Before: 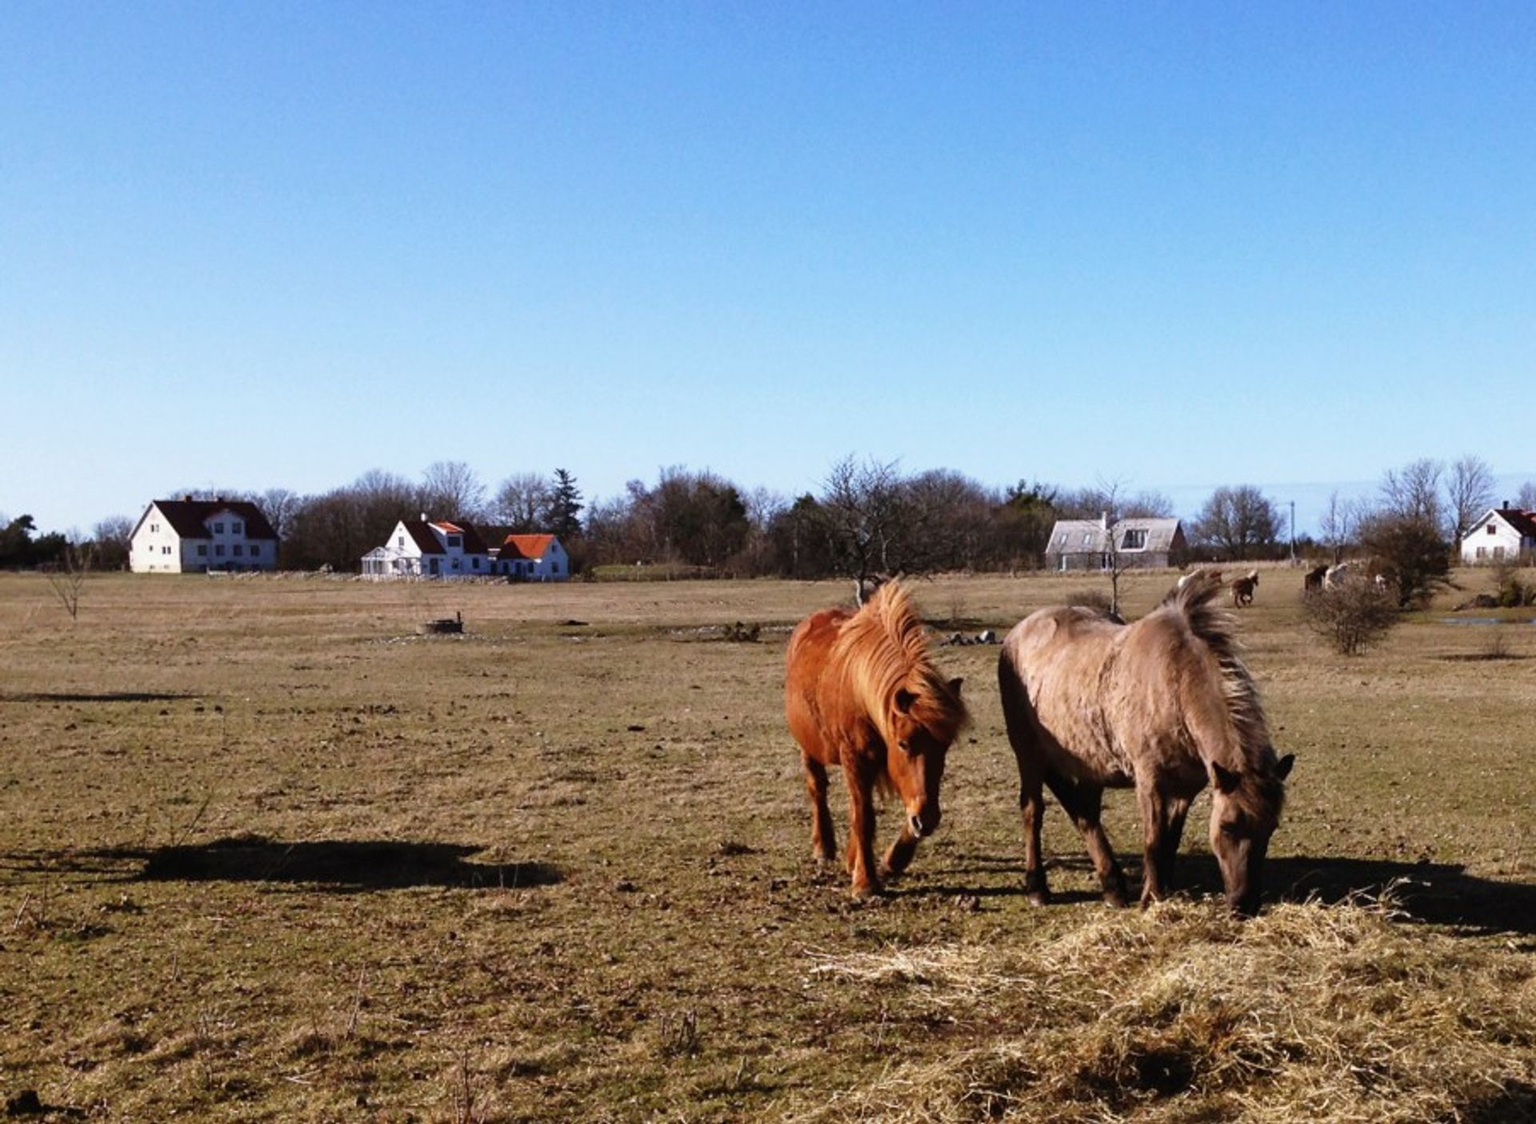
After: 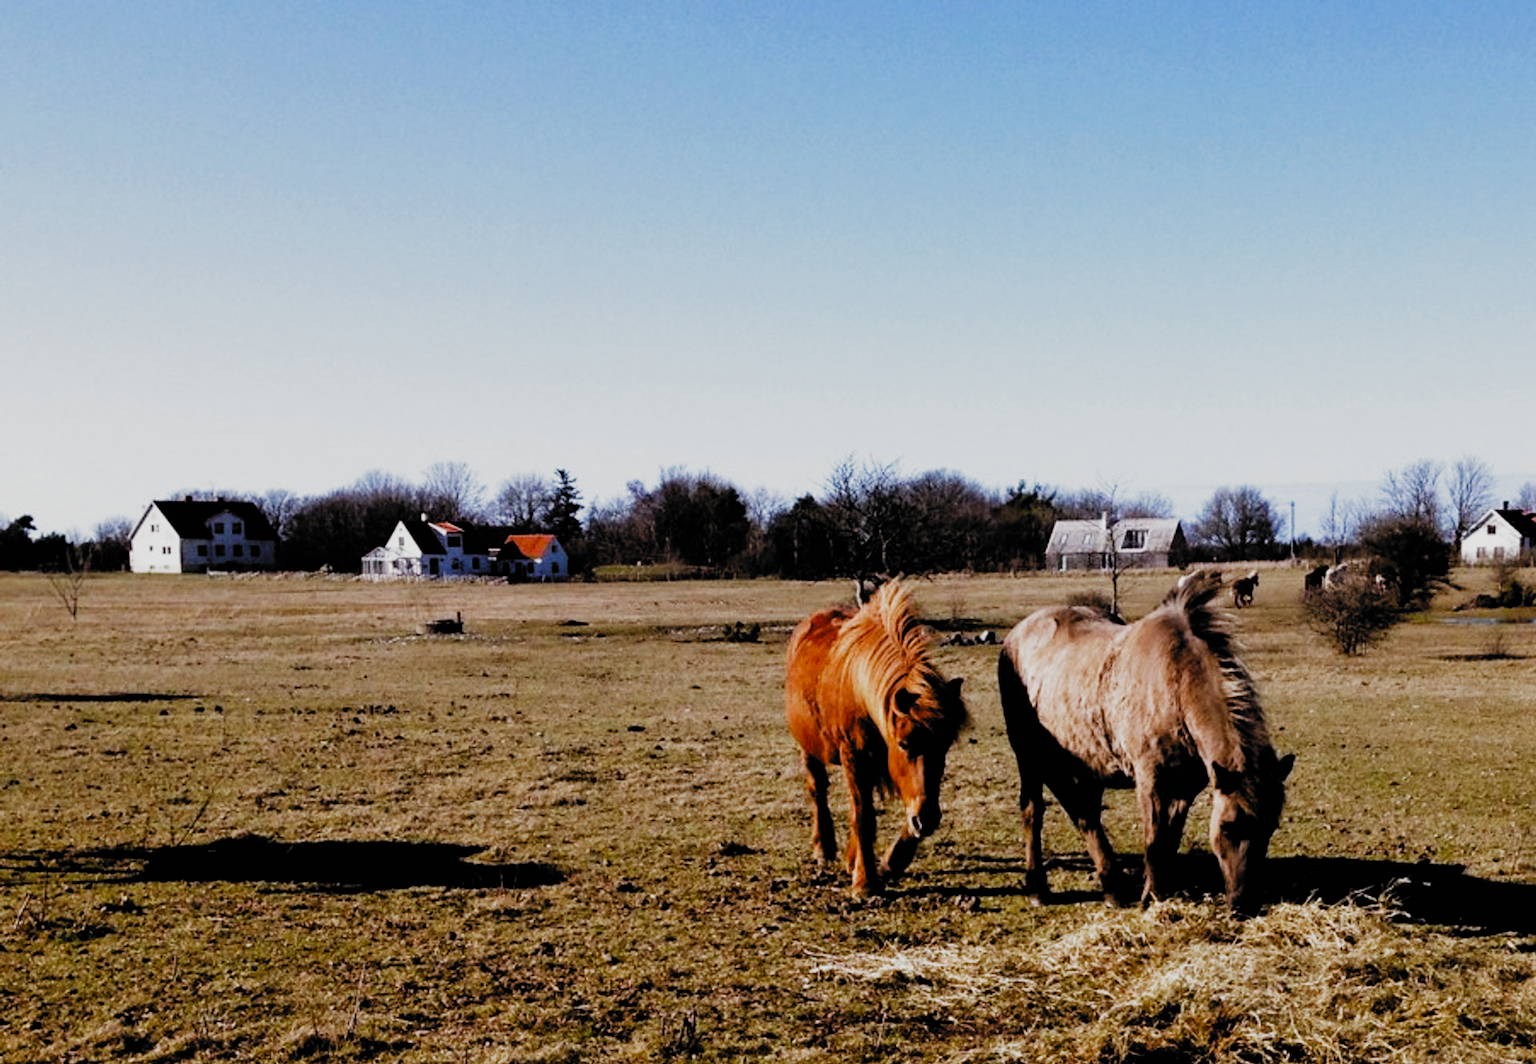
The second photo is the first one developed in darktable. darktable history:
crop and rotate: top 0.013%, bottom 5.24%
filmic rgb: black relative exposure -5.1 EV, white relative exposure 3.96 EV, hardness 2.89, contrast 1.297, highlights saturation mix -29.35%, add noise in highlights 0.001, preserve chrominance no, color science v3 (2019), use custom middle-gray values true, contrast in highlights soft
